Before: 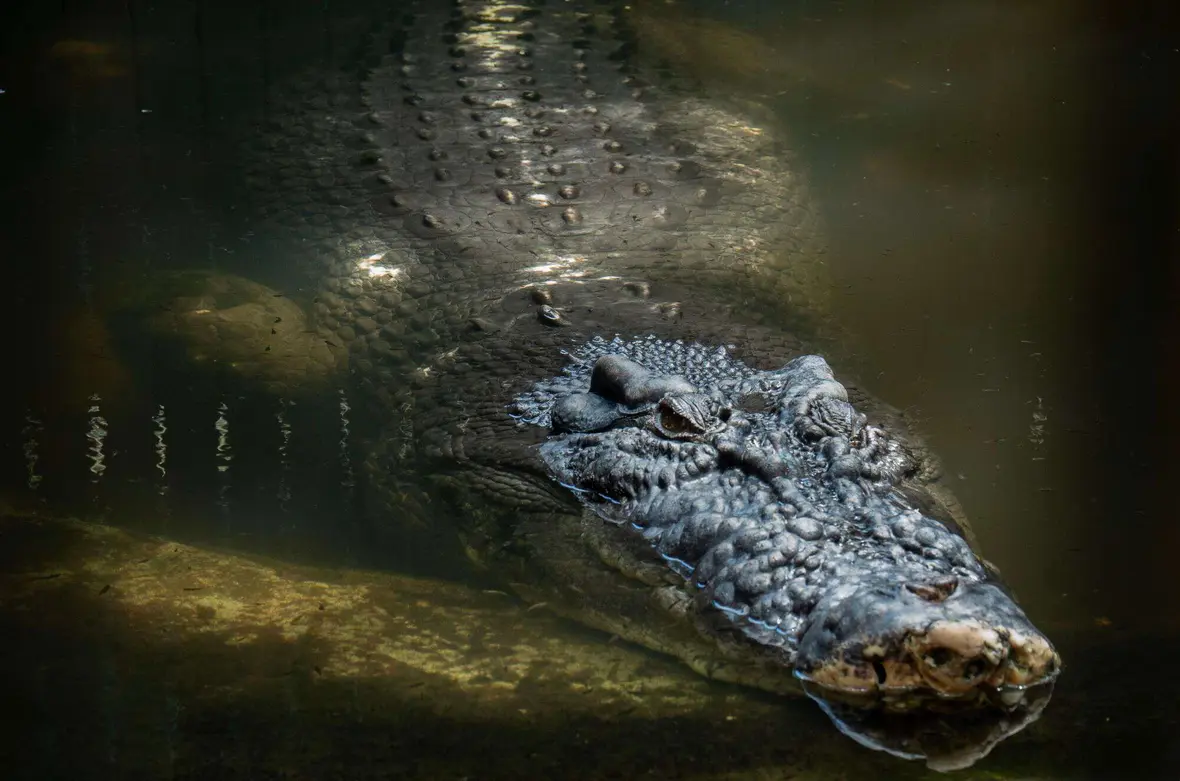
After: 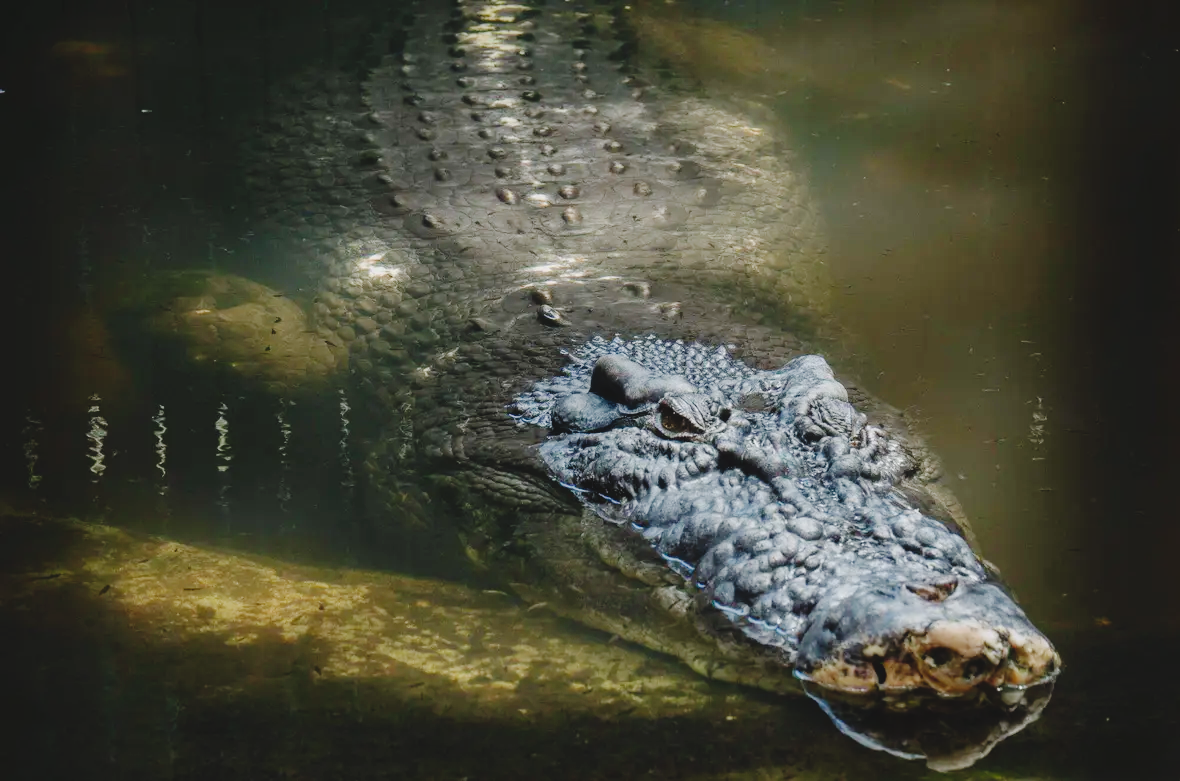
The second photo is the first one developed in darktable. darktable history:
contrast brightness saturation: contrast -0.15, brightness 0.05, saturation -0.12
tone curve: curves: ch0 [(0, 0) (0.003, 0.036) (0.011, 0.039) (0.025, 0.039) (0.044, 0.043) (0.069, 0.05) (0.1, 0.072) (0.136, 0.102) (0.177, 0.144) (0.224, 0.204) (0.277, 0.288) (0.335, 0.384) (0.399, 0.477) (0.468, 0.575) (0.543, 0.652) (0.623, 0.724) (0.709, 0.785) (0.801, 0.851) (0.898, 0.915) (1, 1)], preserve colors none
